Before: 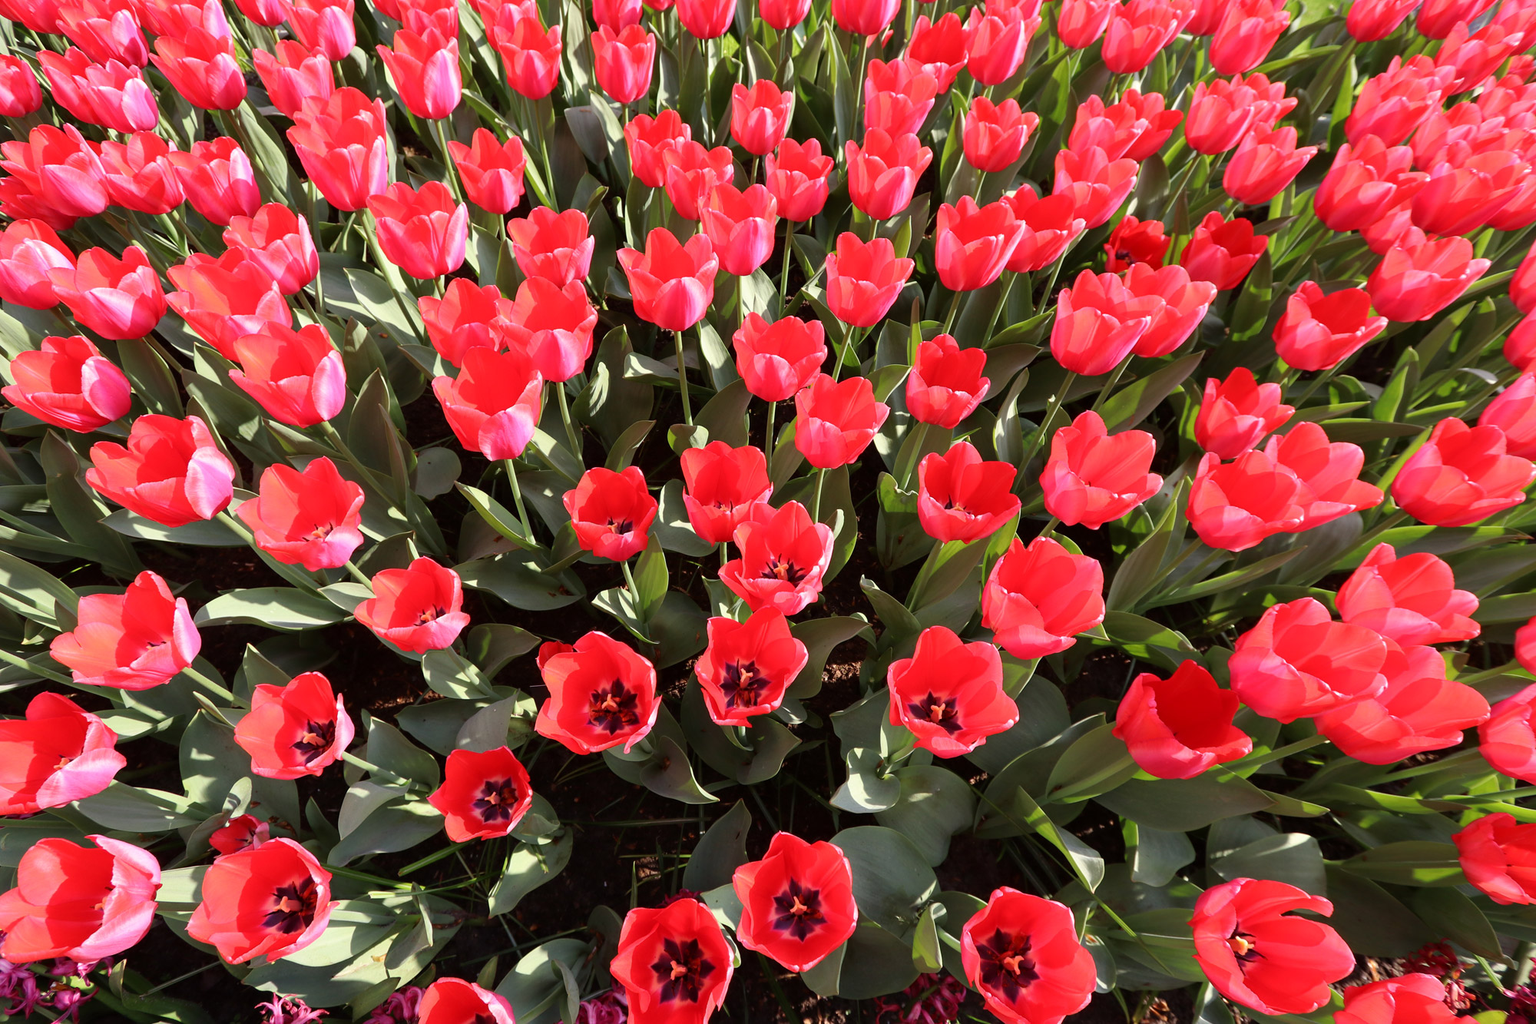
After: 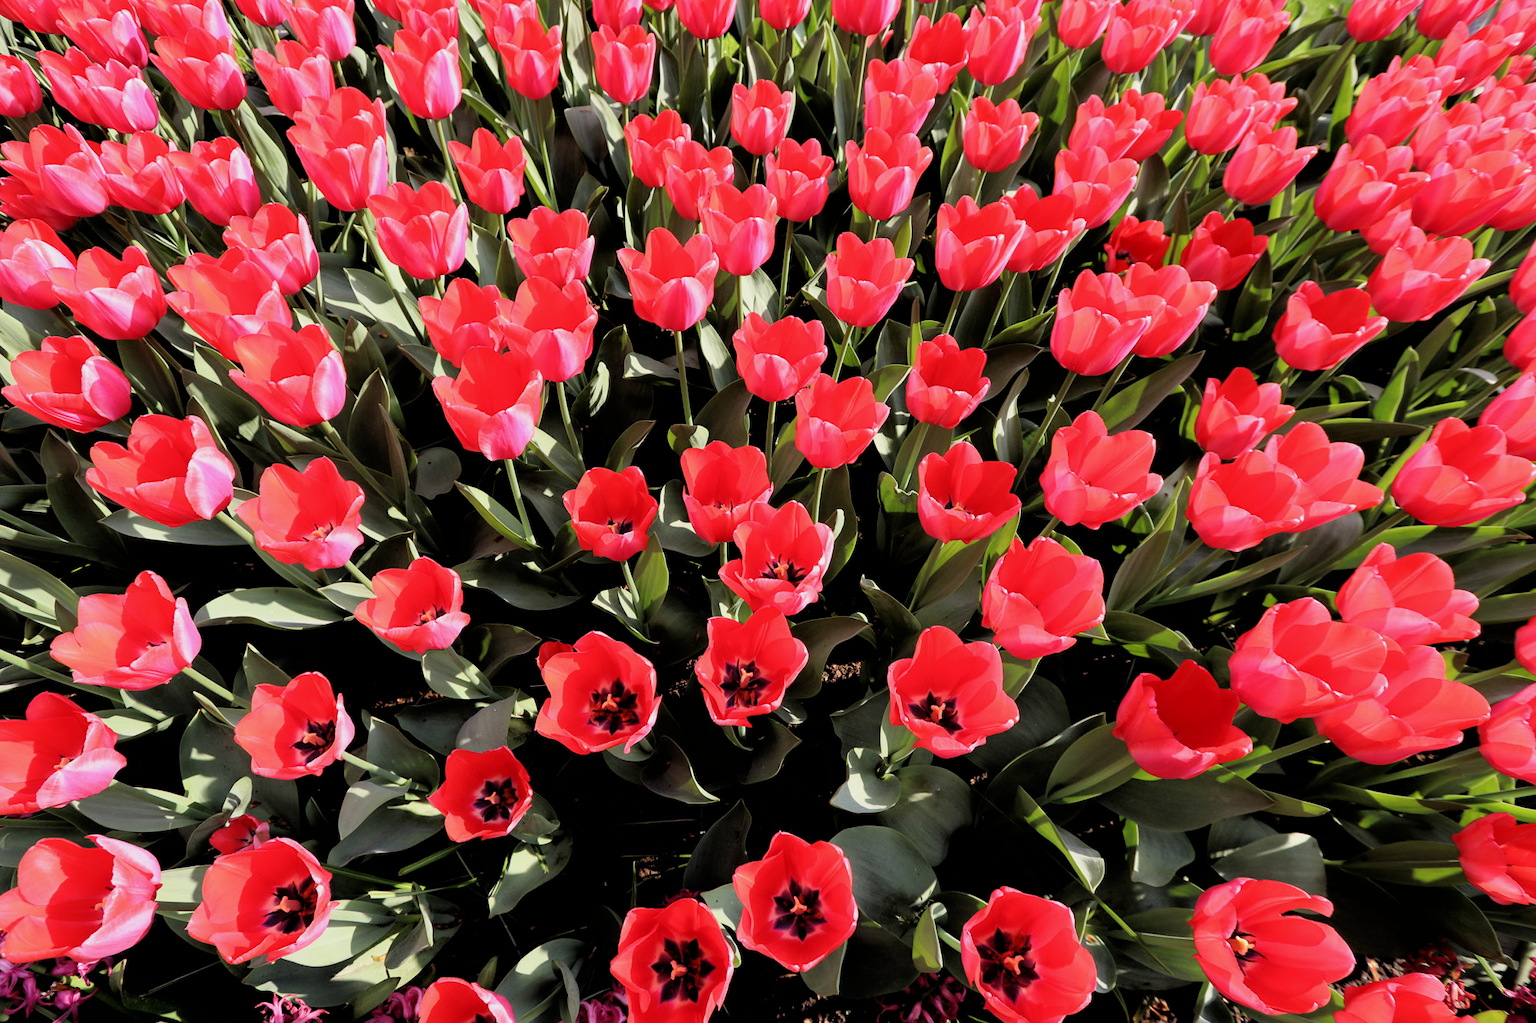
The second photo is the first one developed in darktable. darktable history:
filmic rgb: black relative exposure -3.94 EV, white relative exposure 3.17 EV, threshold 5.99 EV, hardness 2.87, enable highlight reconstruction true
